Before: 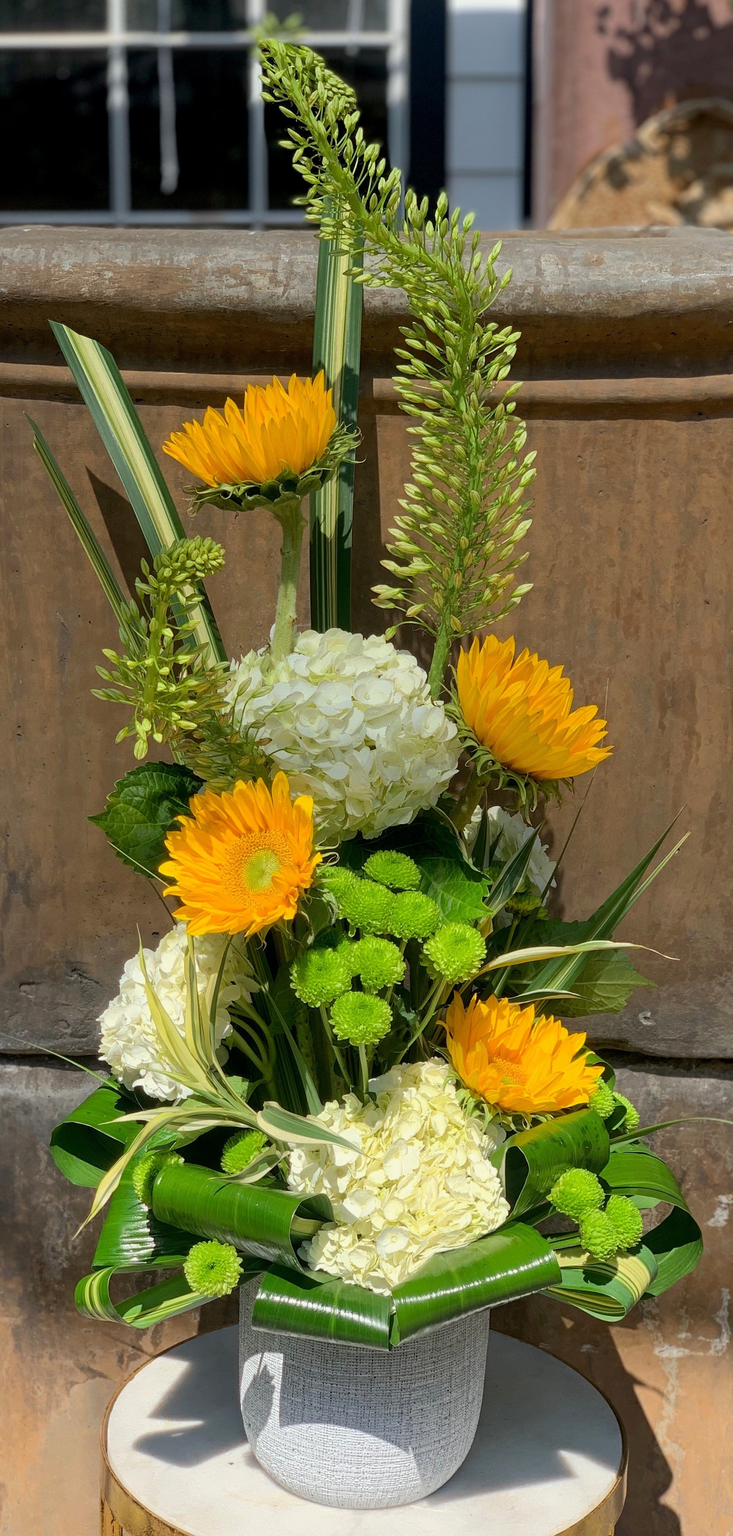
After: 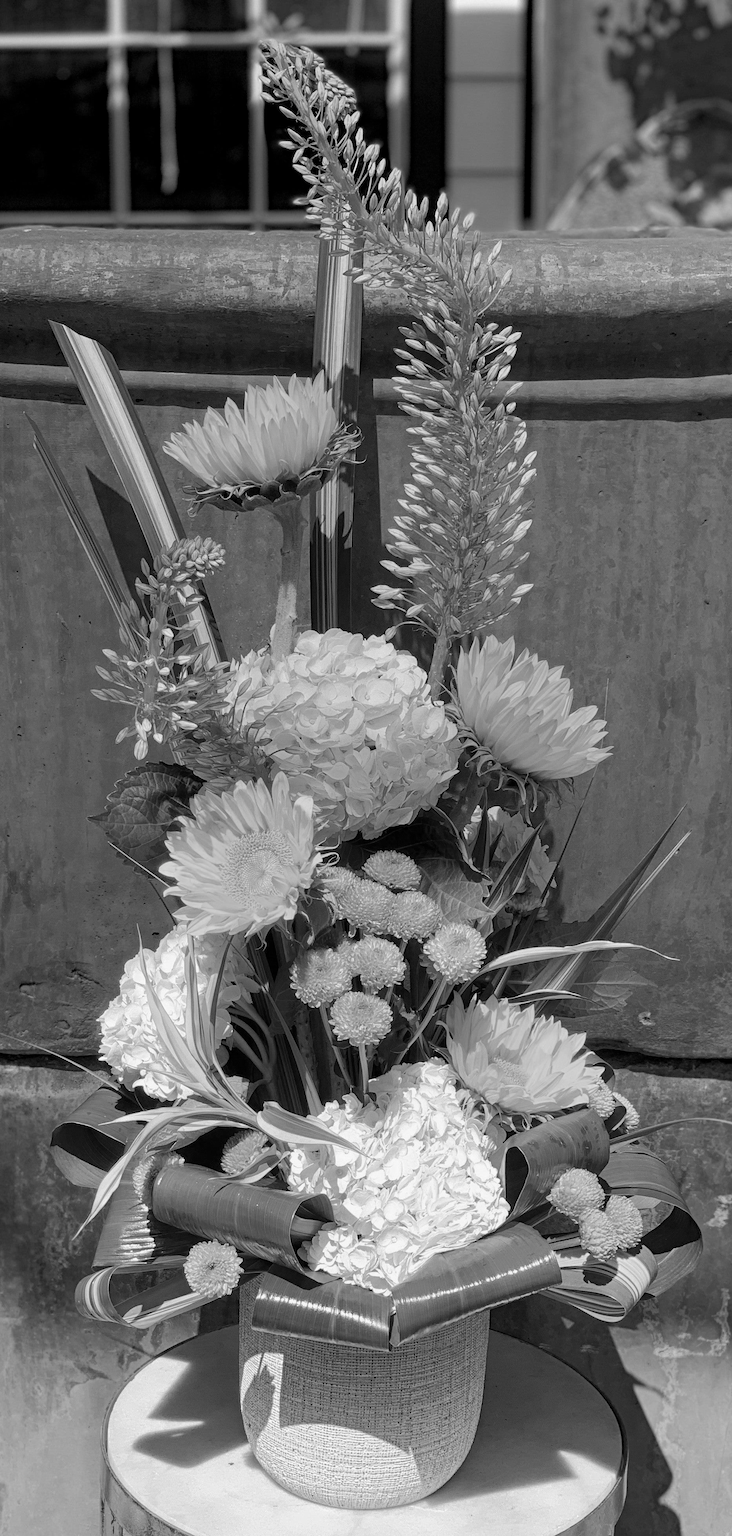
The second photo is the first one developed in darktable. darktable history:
haze removal: strength 0.296, distance 0.252, compatibility mode true, adaptive false
contrast brightness saturation: saturation -0.999
